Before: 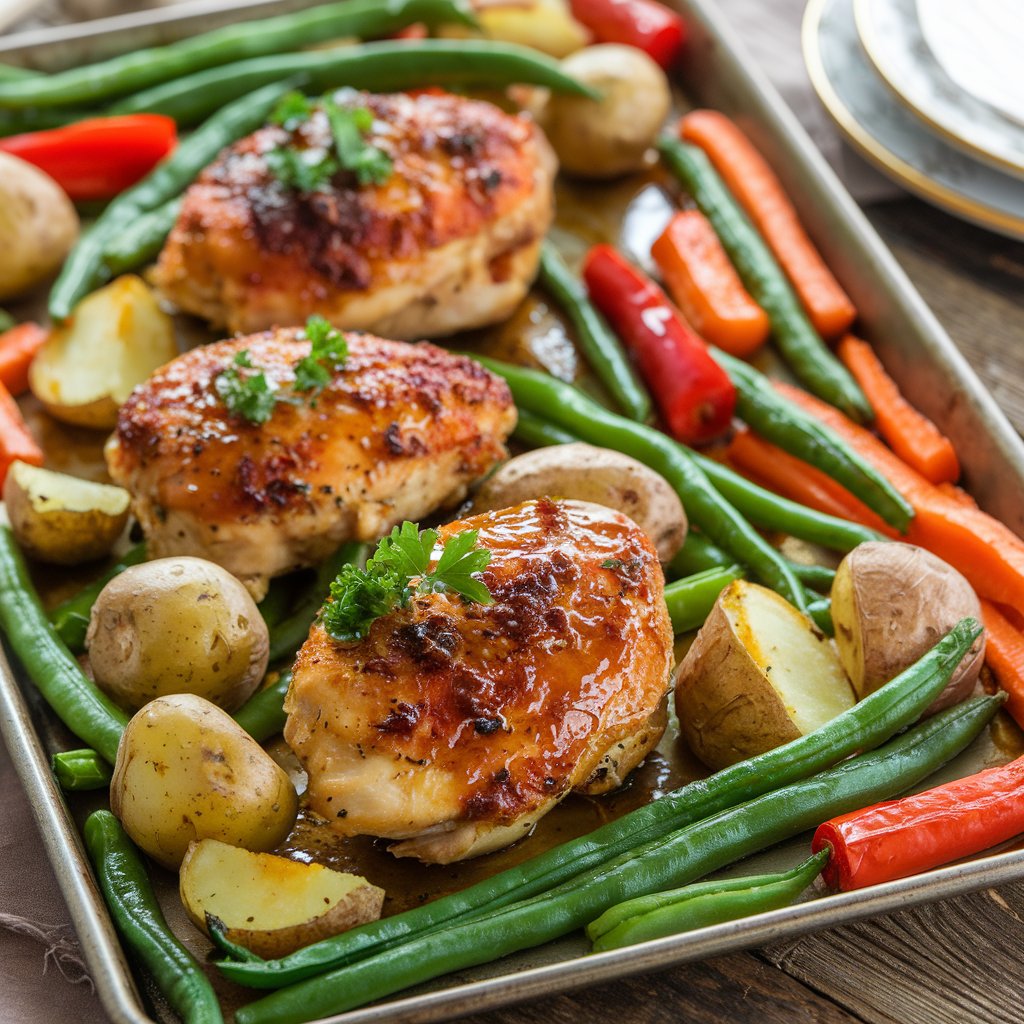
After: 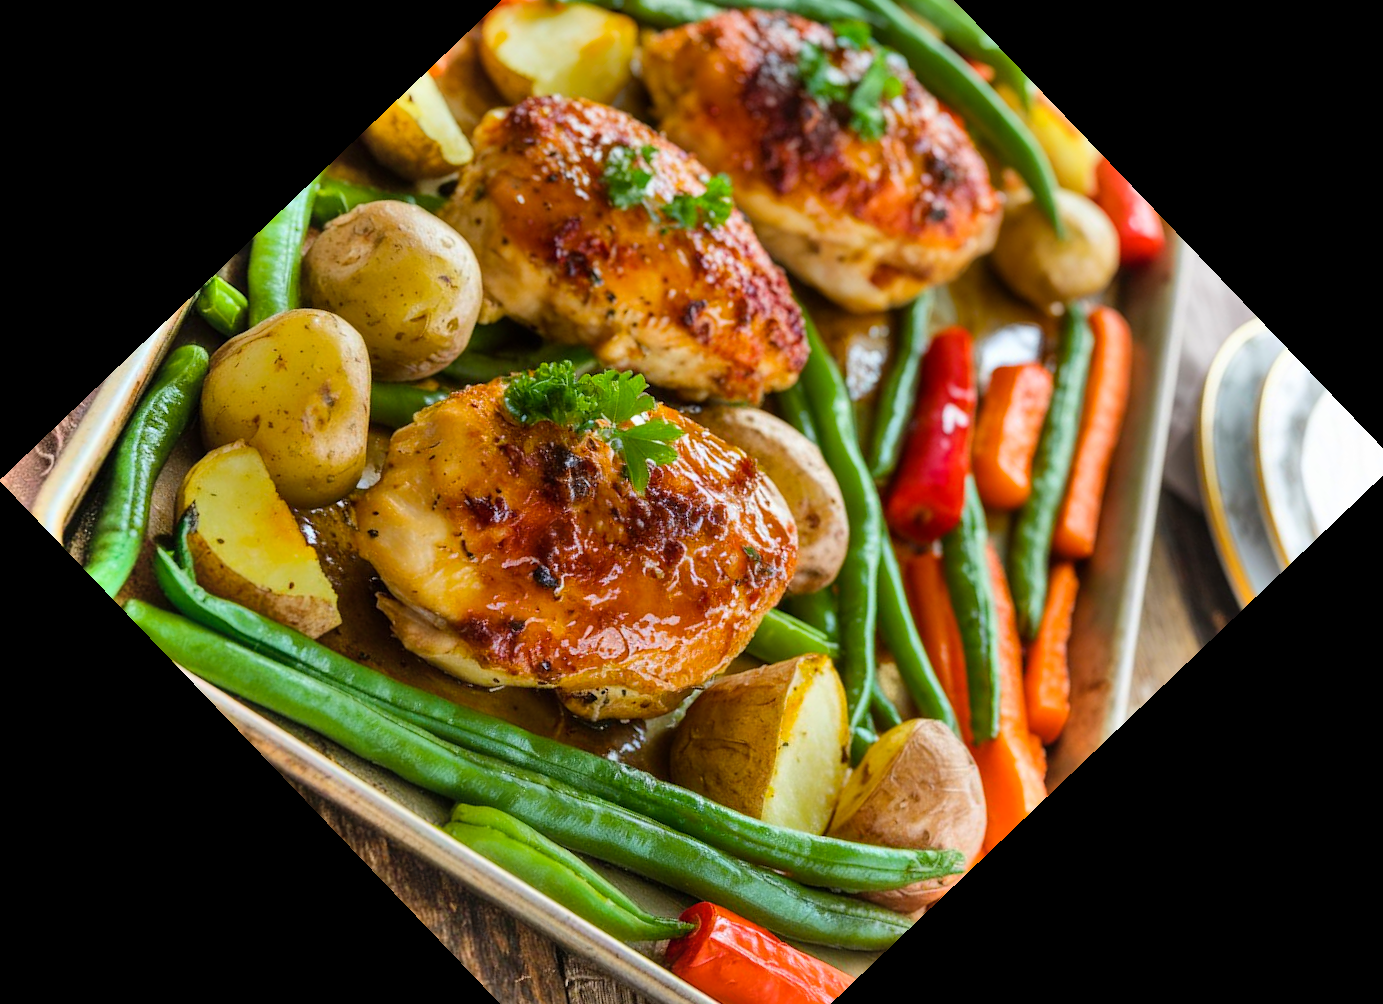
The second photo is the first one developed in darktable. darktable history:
crop and rotate: angle -46.26°, top 16.234%, right 0.912%, bottom 11.704%
rotate and perspective: rotation 0.215°, lens shift (vertical) -0.139, crop left 0.069, crop right 0.939, crop top 0.002, crop bottom 0.996
shadows and highlights: shadows 75, highlights -60.85, soften with gaussian
color balance rgb: perceptual saturation grading › global saturation 20%, global vibrance 20%
